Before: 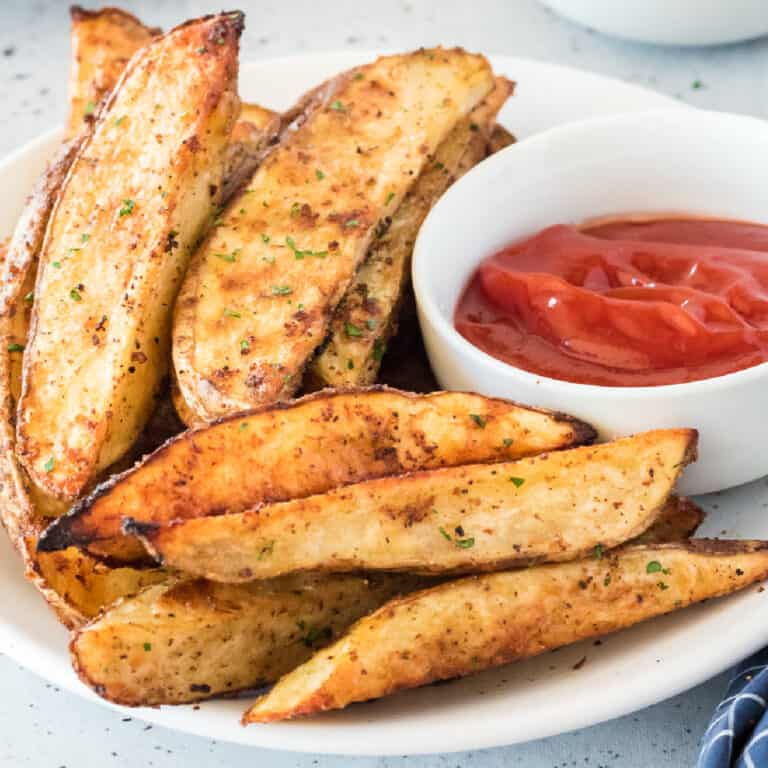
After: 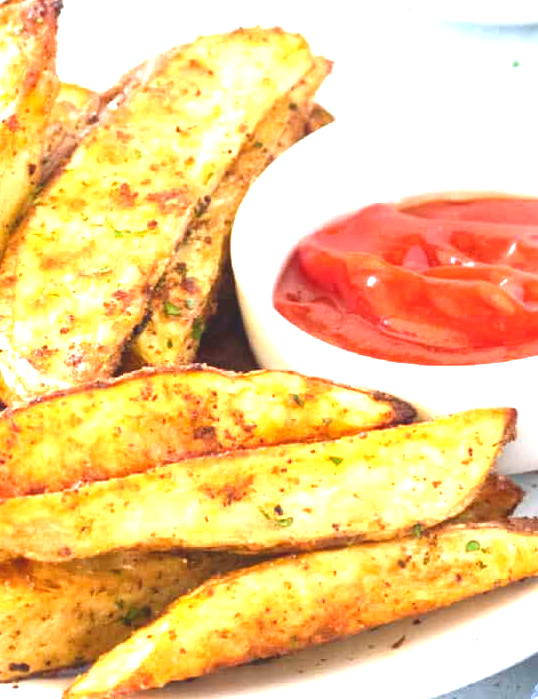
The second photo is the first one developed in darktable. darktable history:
crop and rotate: left 23.675%, top 2.846%, right 6.223%, bottom 6.063%
exposure: black level correction 0.001, exposure 1 EV, compensate exposure bias true, compensate highlight preservation false
color balance rgb: global offset › luminance 0.719%, perceptual saturation grading › global saturation 0.317%, perceptual brilliance grading › global brilliance 12.699%, perceptual brilliance grading › highlights 15.264%, contrast -29.409%
